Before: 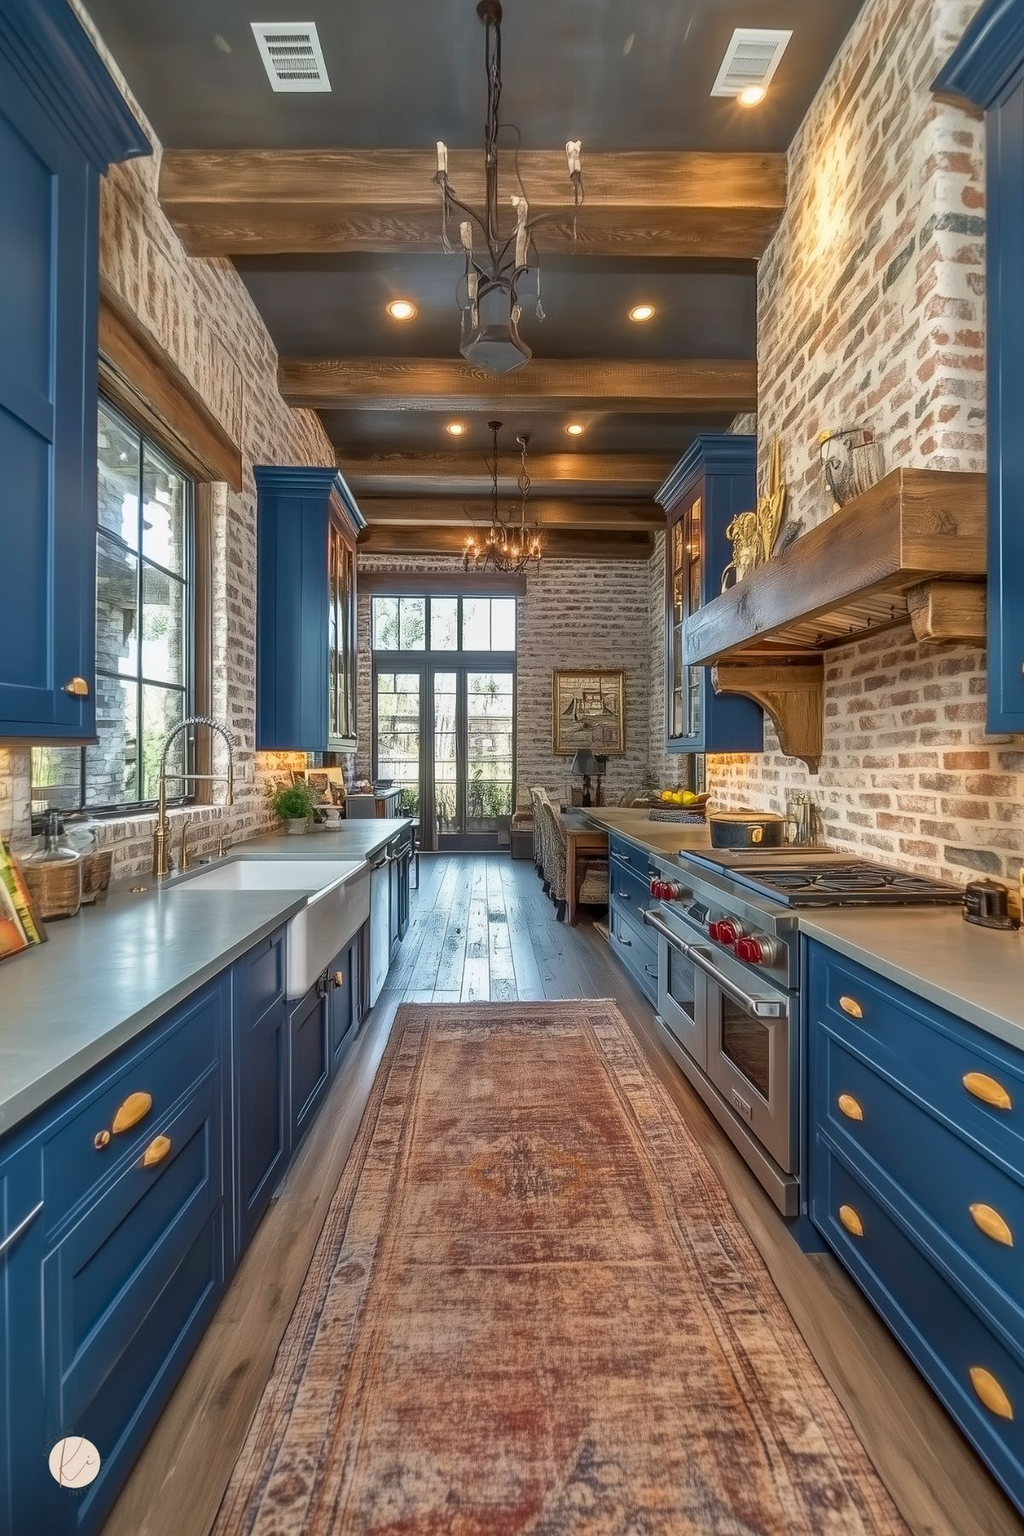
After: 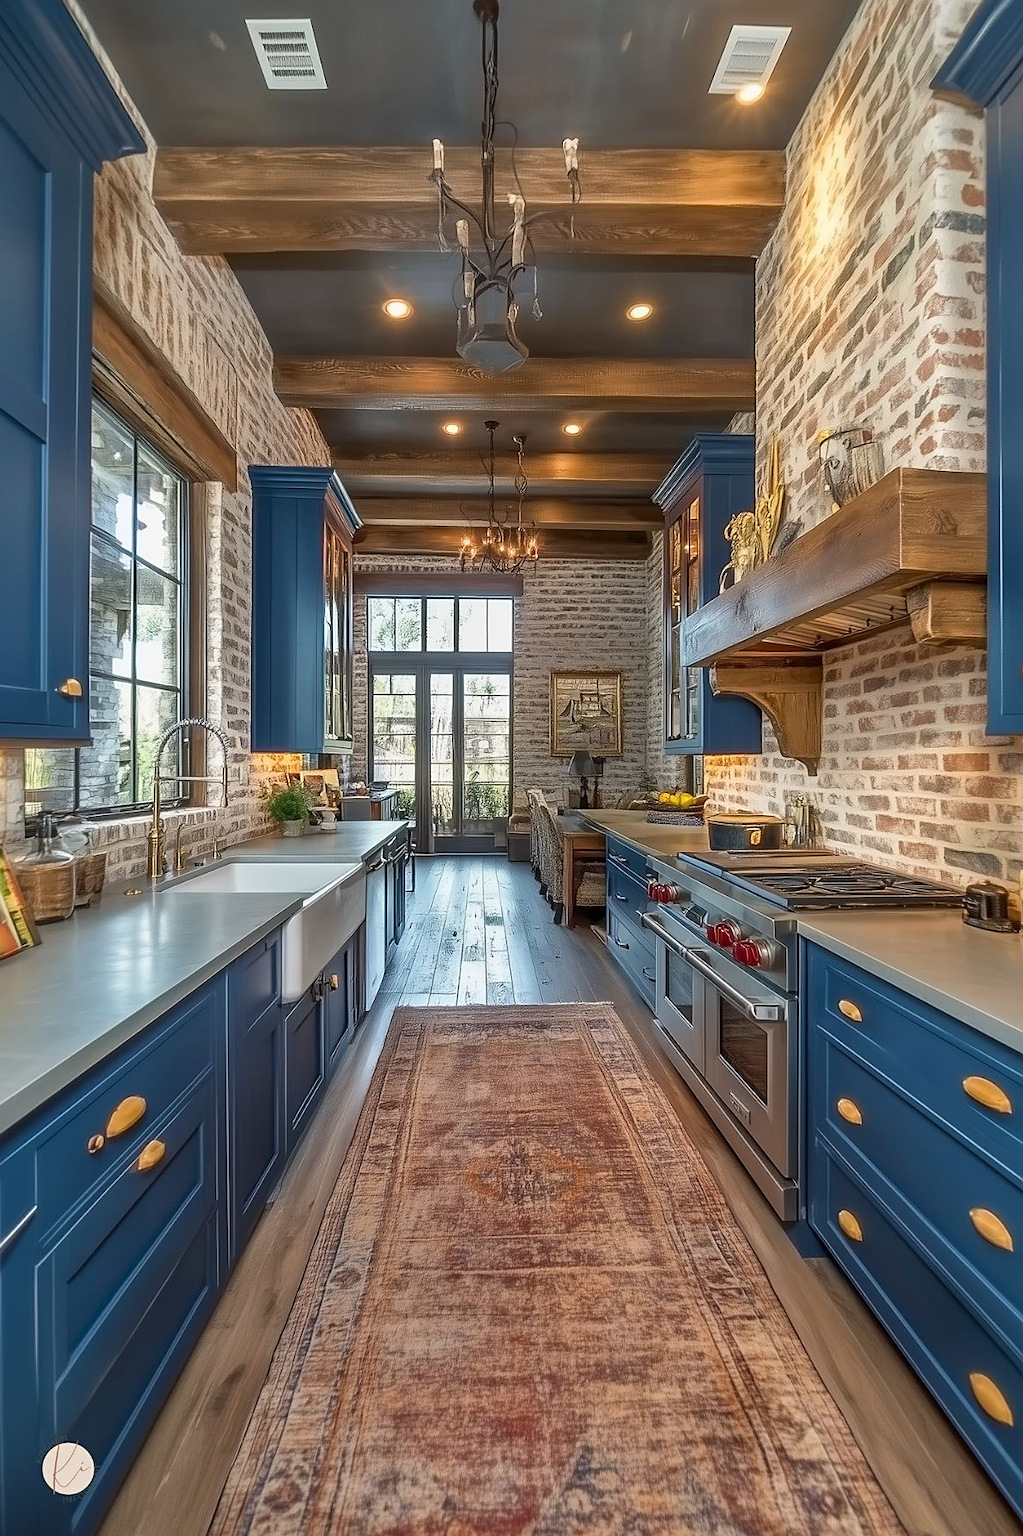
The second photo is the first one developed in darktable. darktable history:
sharpen: radius 1.817, amount 0.402, threshold 1.7
crop and rotate: left 0.729%, top 0.261%, bottom 0.382%
